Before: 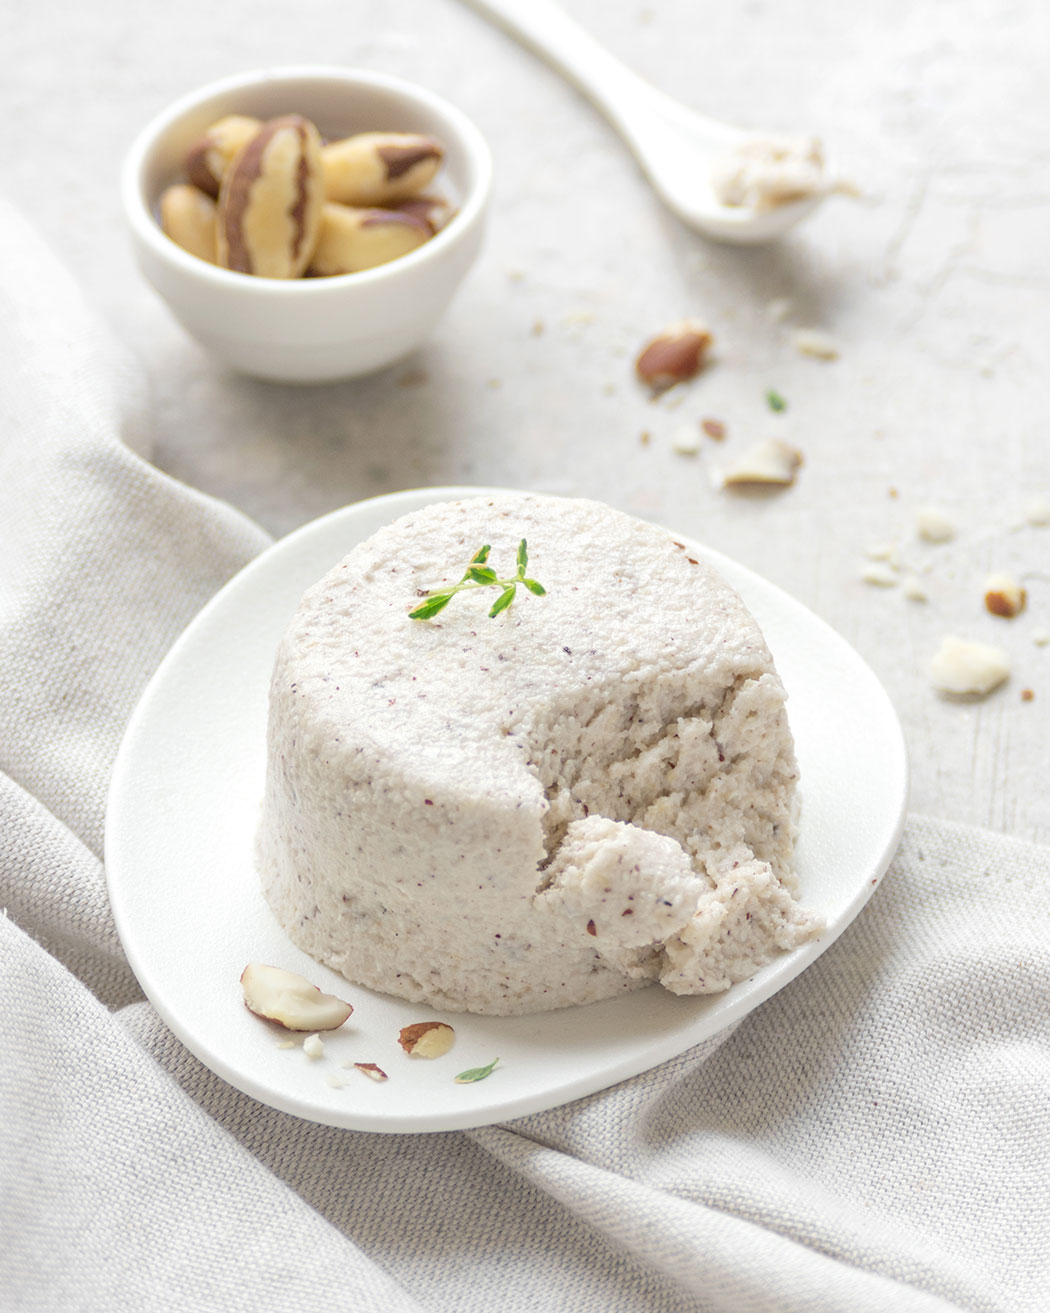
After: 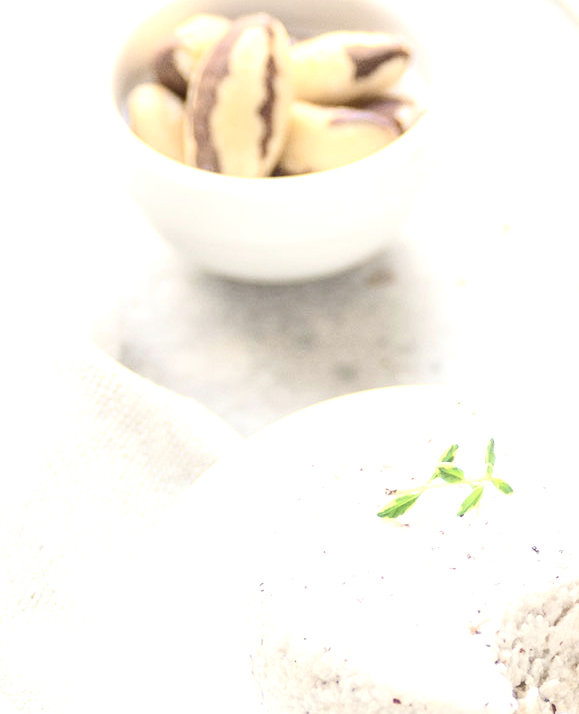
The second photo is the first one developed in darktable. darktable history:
crop and rotate: left 3.056%, top 7.702%, right 41.798%, bottom 37.894%
contrast brightness saturation: contrast 0.245, saturation -0.309
color correction: highlights a* -0.142, highlights b* 0.121
exposure: exposure 0.919 EV, compensate highlight preservation false
local contrast: detail 110%
